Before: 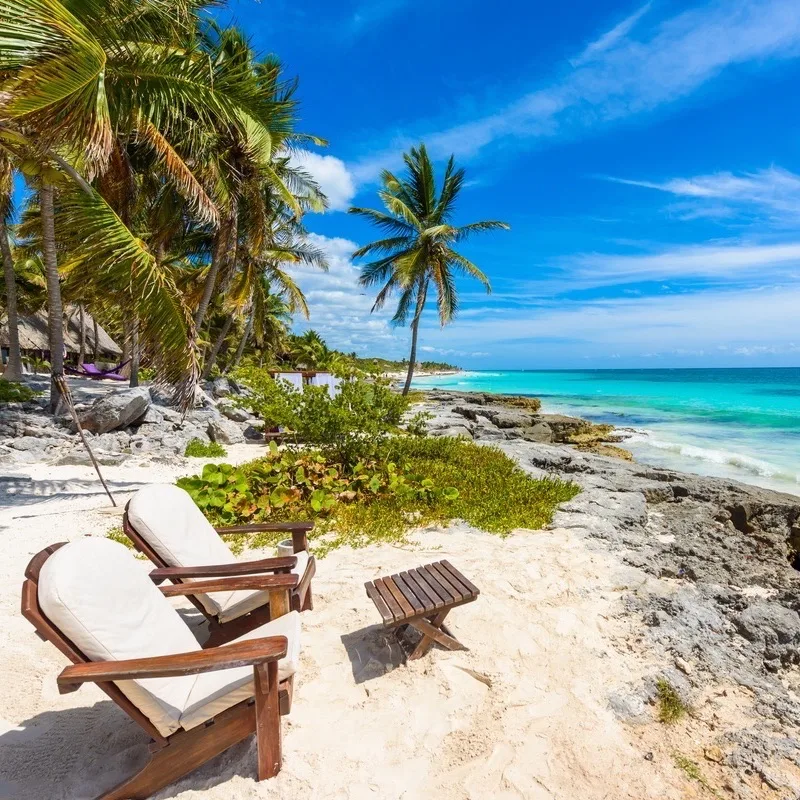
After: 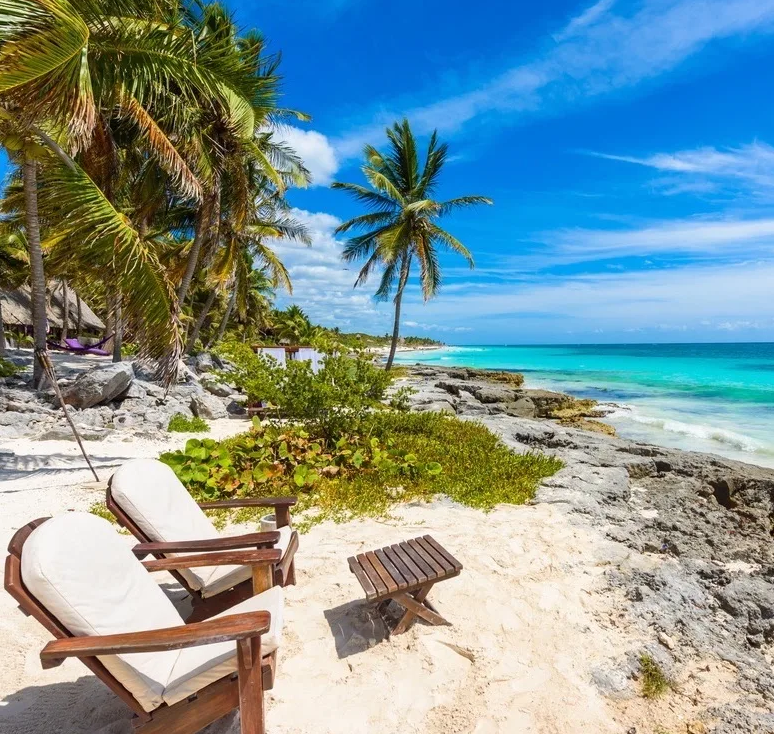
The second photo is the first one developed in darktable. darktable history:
crop: left 2.225%, top 3.172%, right 0.92%, bottom 4.953%
